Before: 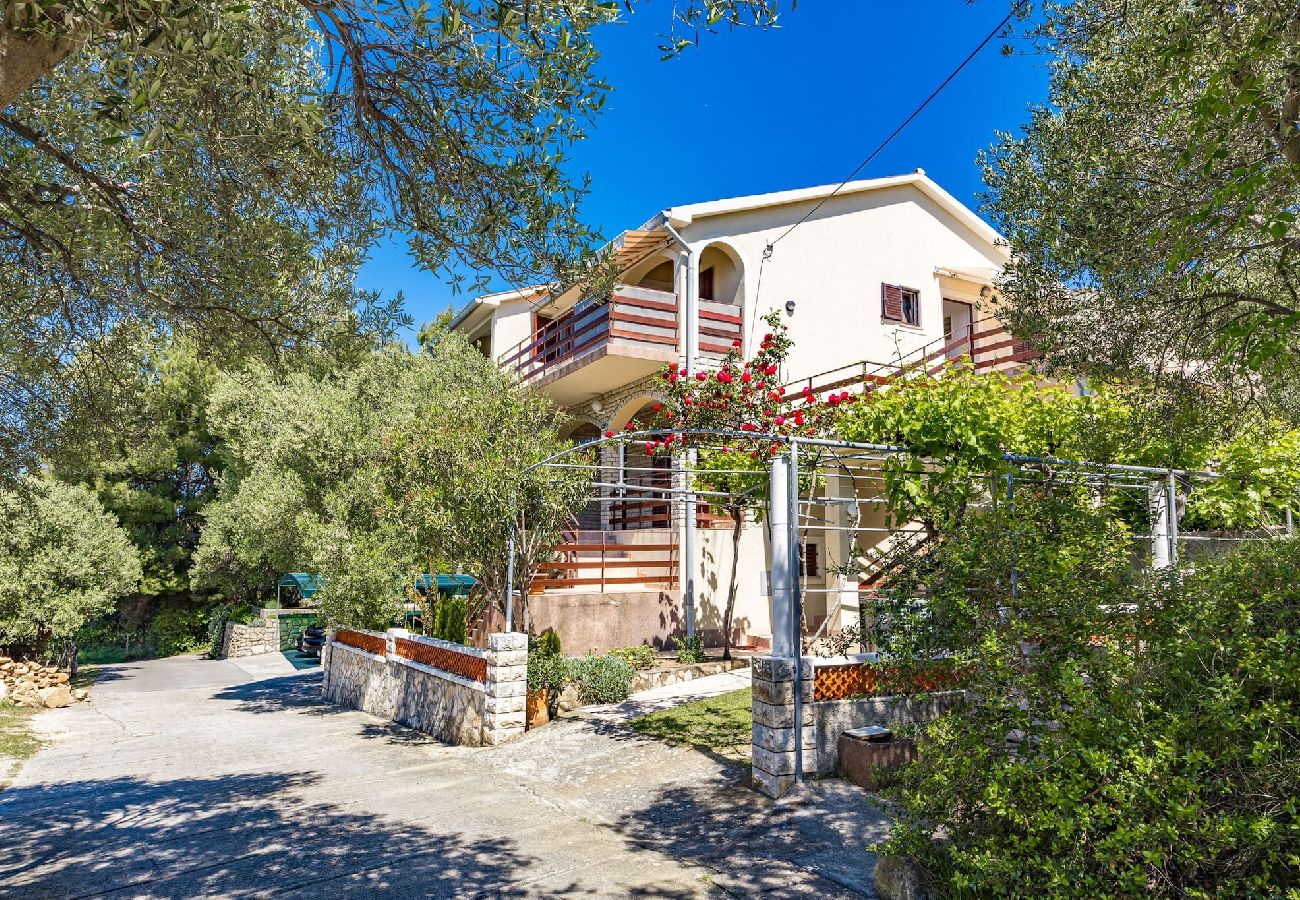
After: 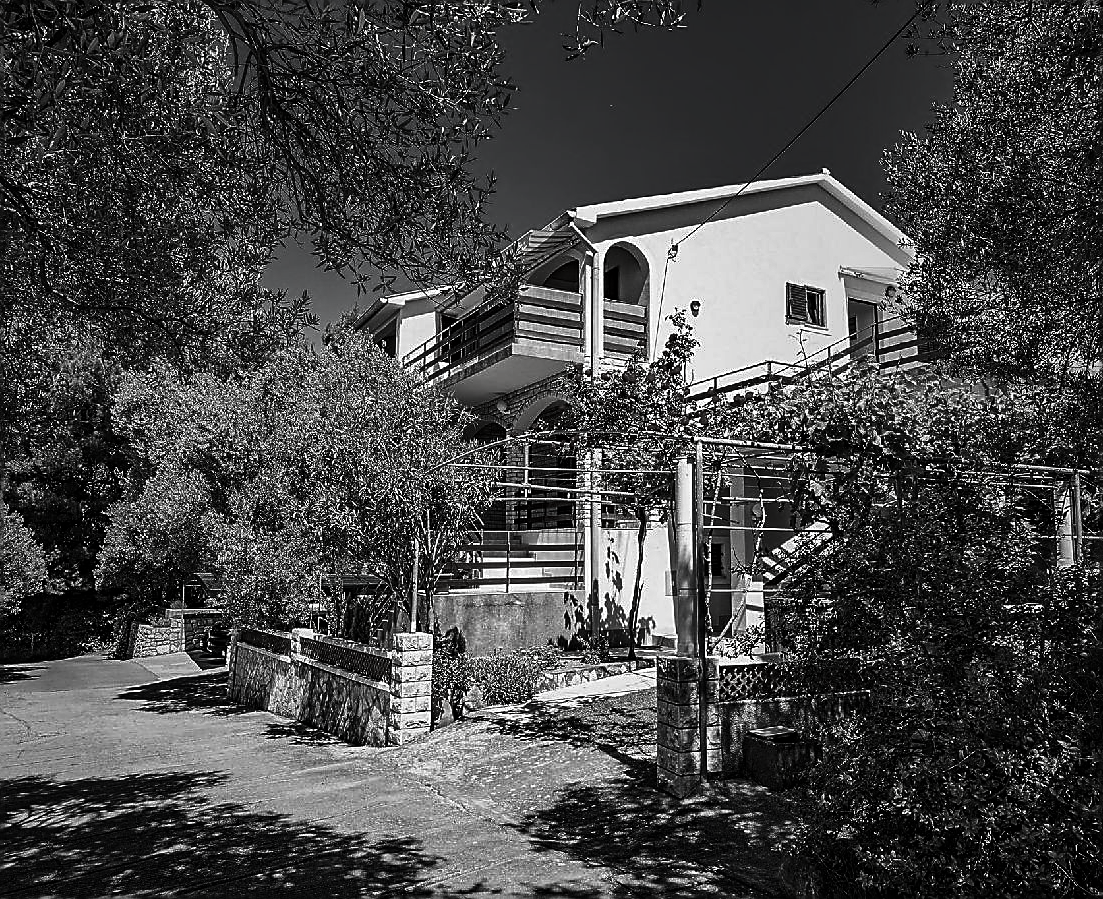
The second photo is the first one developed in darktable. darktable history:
contrast brightness saturation: contrast -0.035, brightness -0.602, saturation -0.981
crop: left 7.332%, right 7.816%
vignetting: fall-off start 19.06%, fall-off radius 137.03%, width/height ratio 0.627, shape 0.59
sharpen: radius 1.367, amount 1.264, threshold 0.758
